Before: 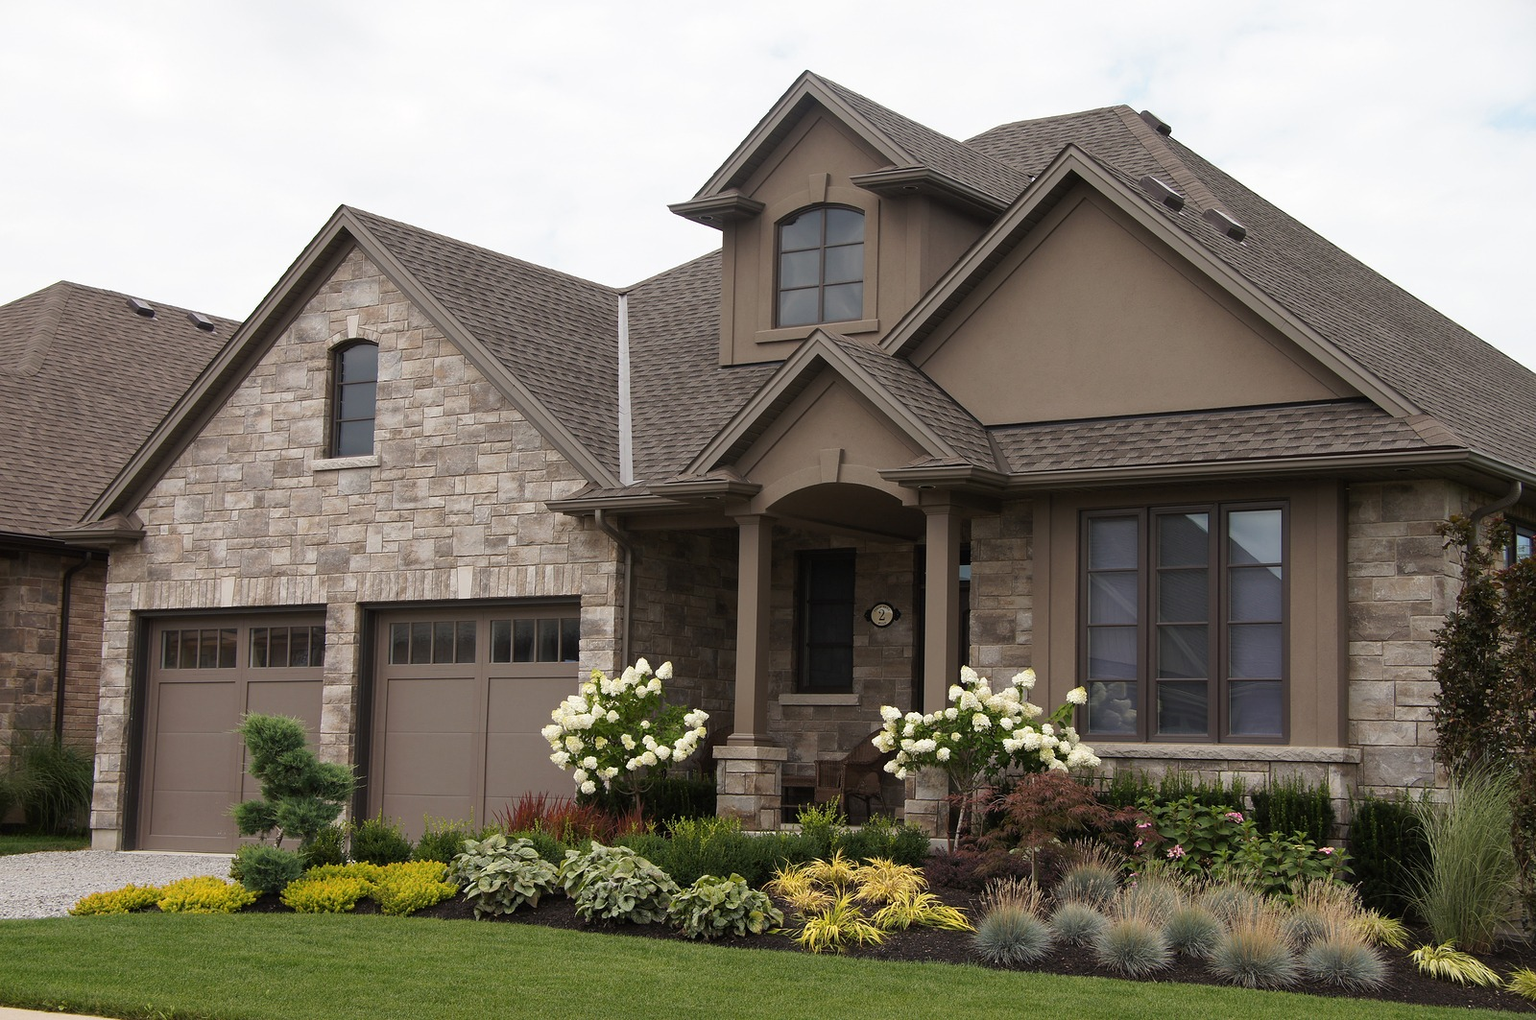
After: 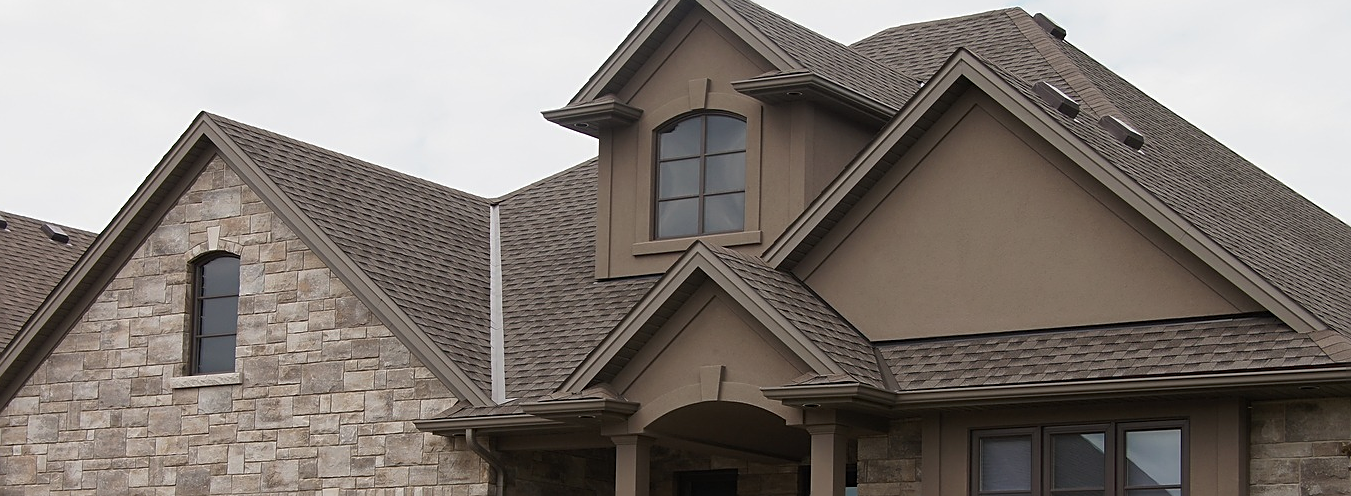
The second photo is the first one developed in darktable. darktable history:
exposure: exposure -0.173 EV, compensate highlight preservation false
color correction: highlights a* -0.076, highlights b* 0.08
crop and rotate: left 9.629%, top 9.672%, right 5.904%, bottom 43.623%
sharpen: amount 0.492
